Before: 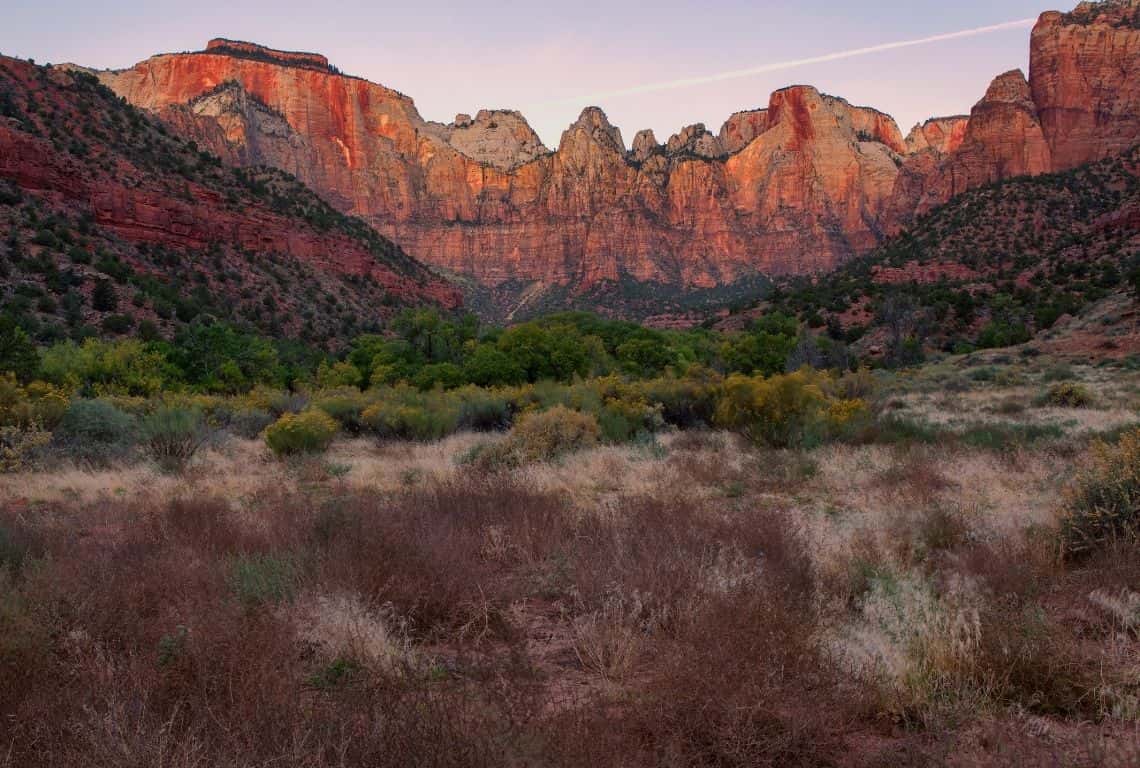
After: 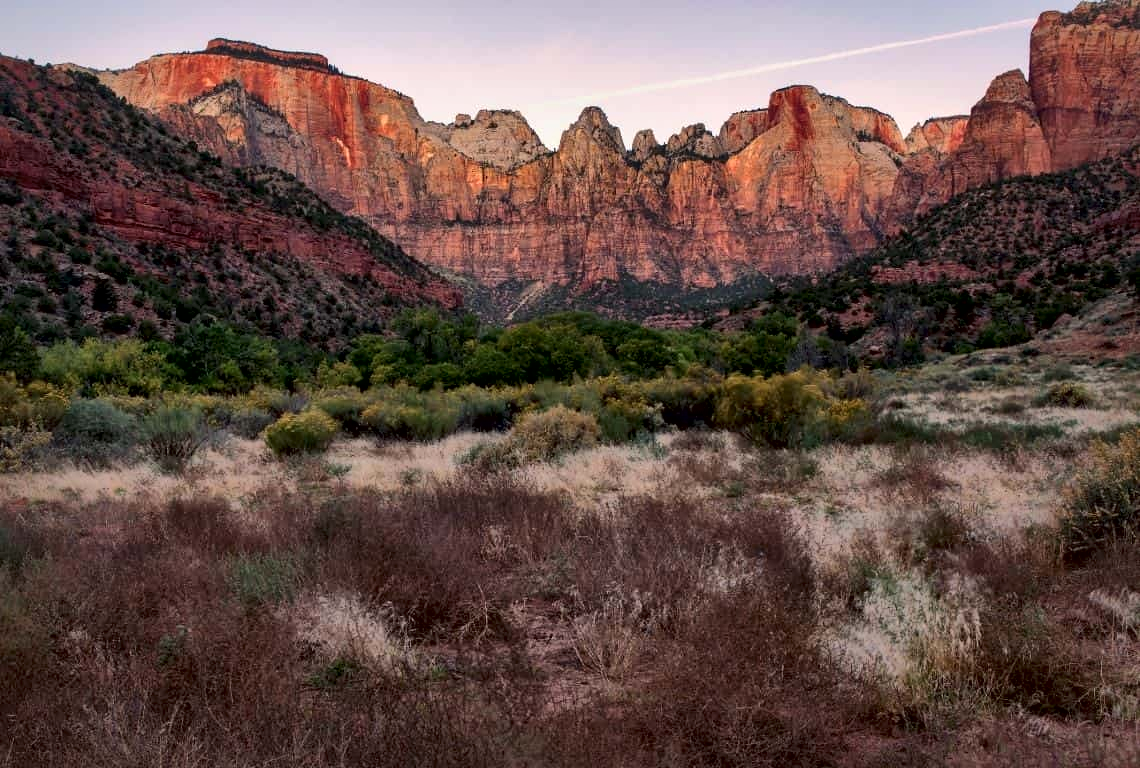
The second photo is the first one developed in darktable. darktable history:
local contrast: mode bilateral grid, contrast 70, coarseness 75, detail 180%, midtone range 0.2
